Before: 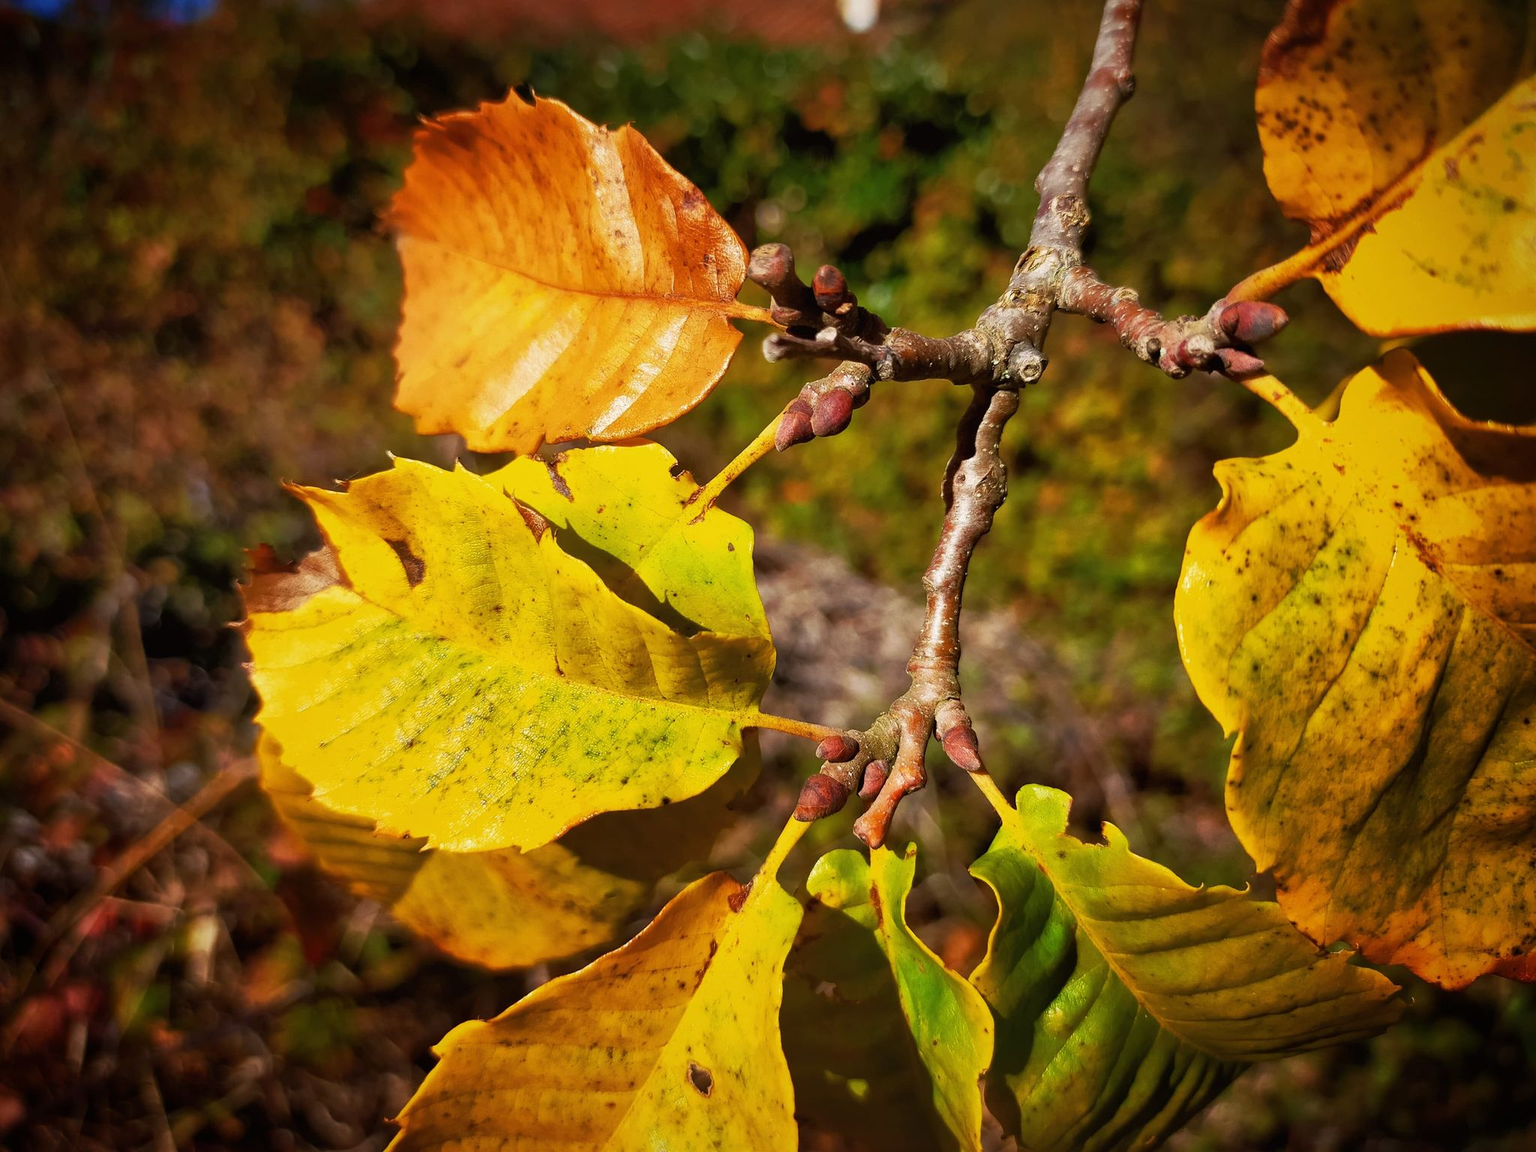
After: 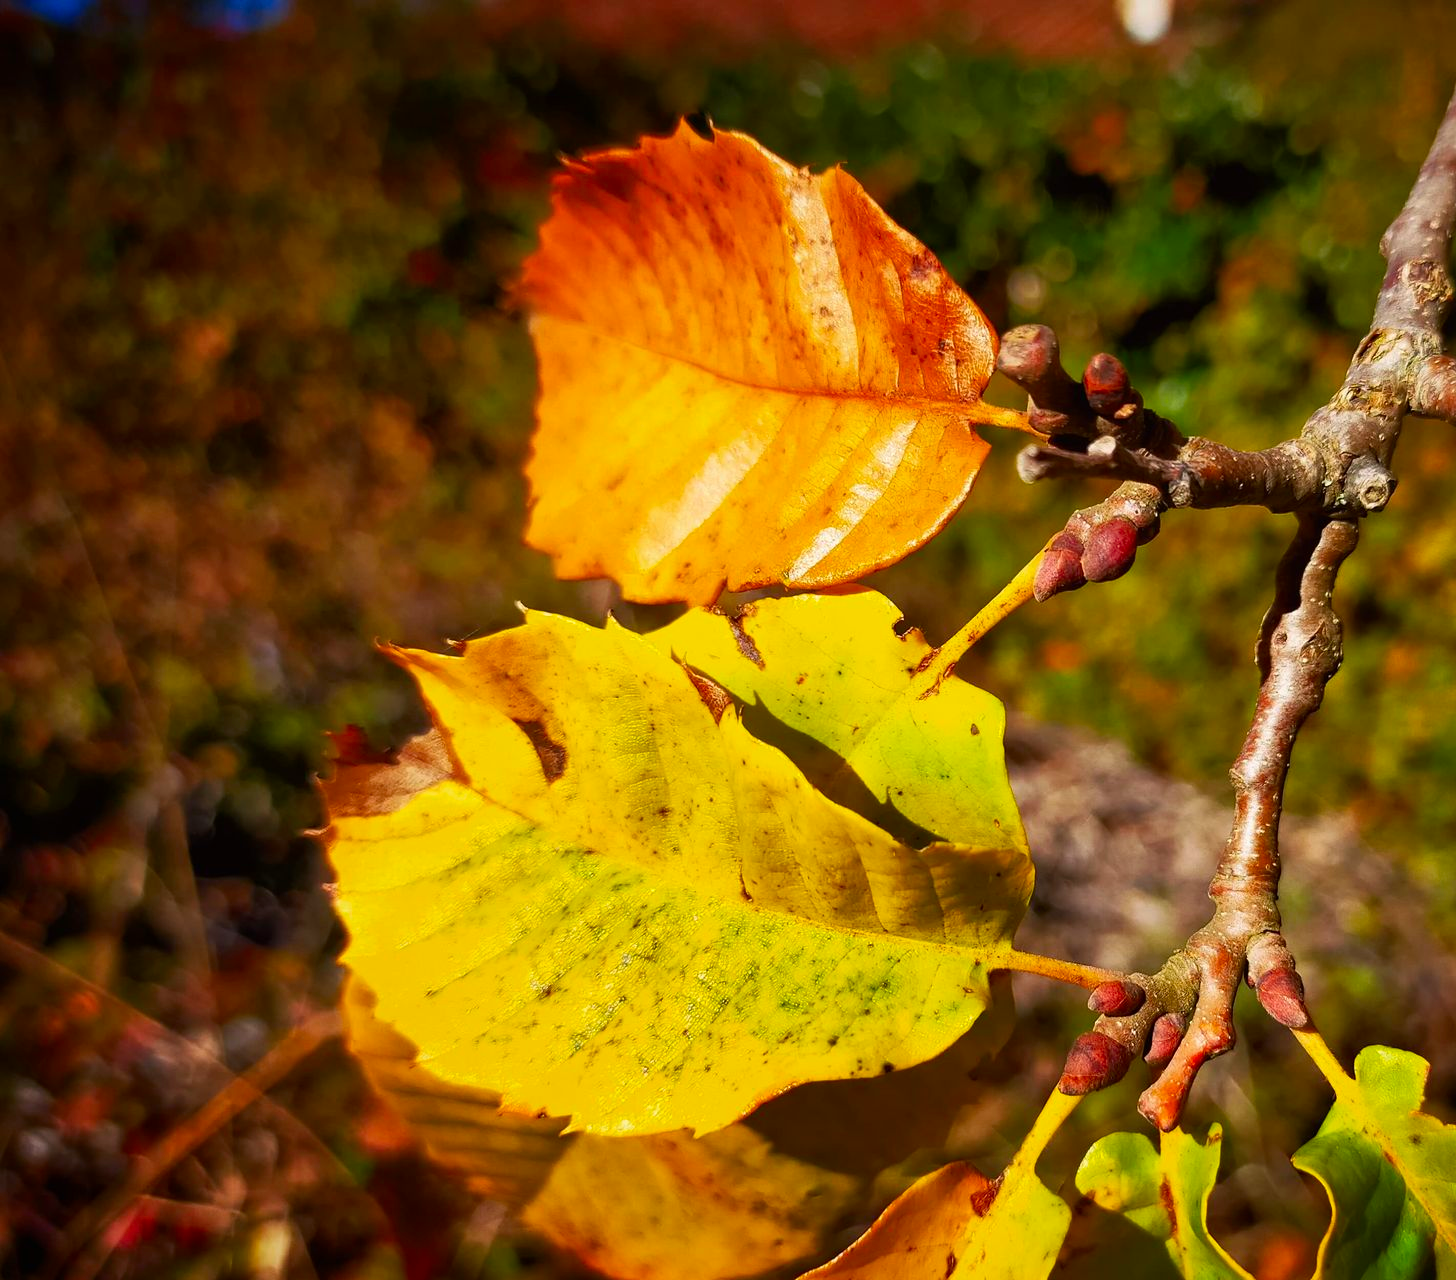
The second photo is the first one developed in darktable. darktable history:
contrast brightness saturation: contrast 0.09, saturation 0.28
local contrast: mode bilateral grid, contrast 20, coarseness 50, detail 102%, midtone range 0.2
crop: right 28.885%, bottom 16.626%
